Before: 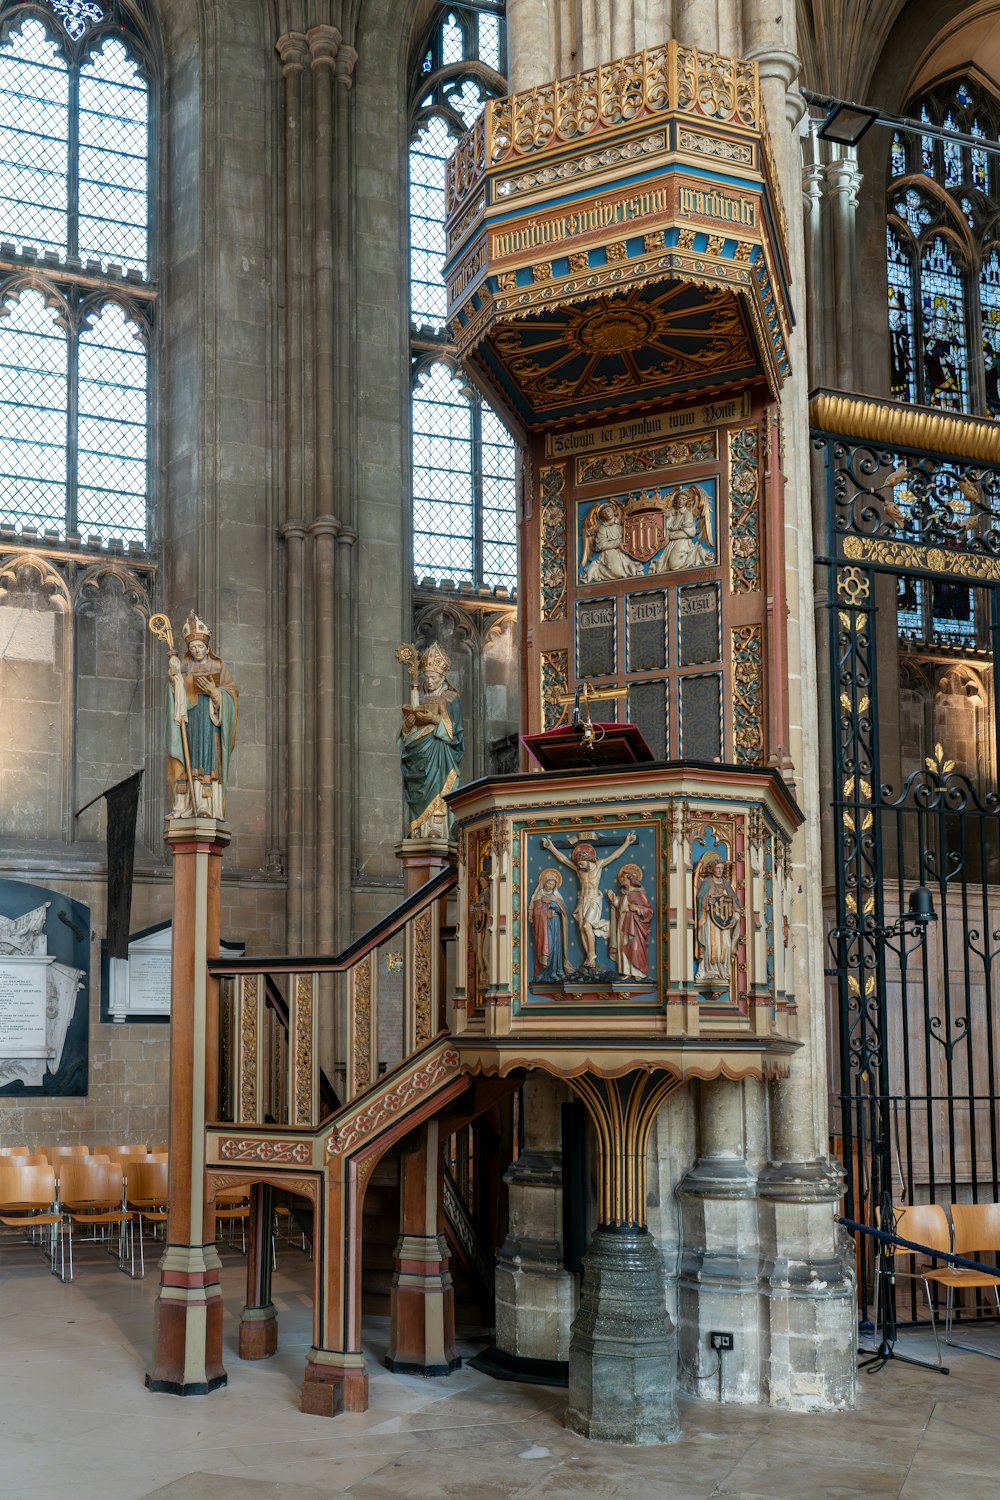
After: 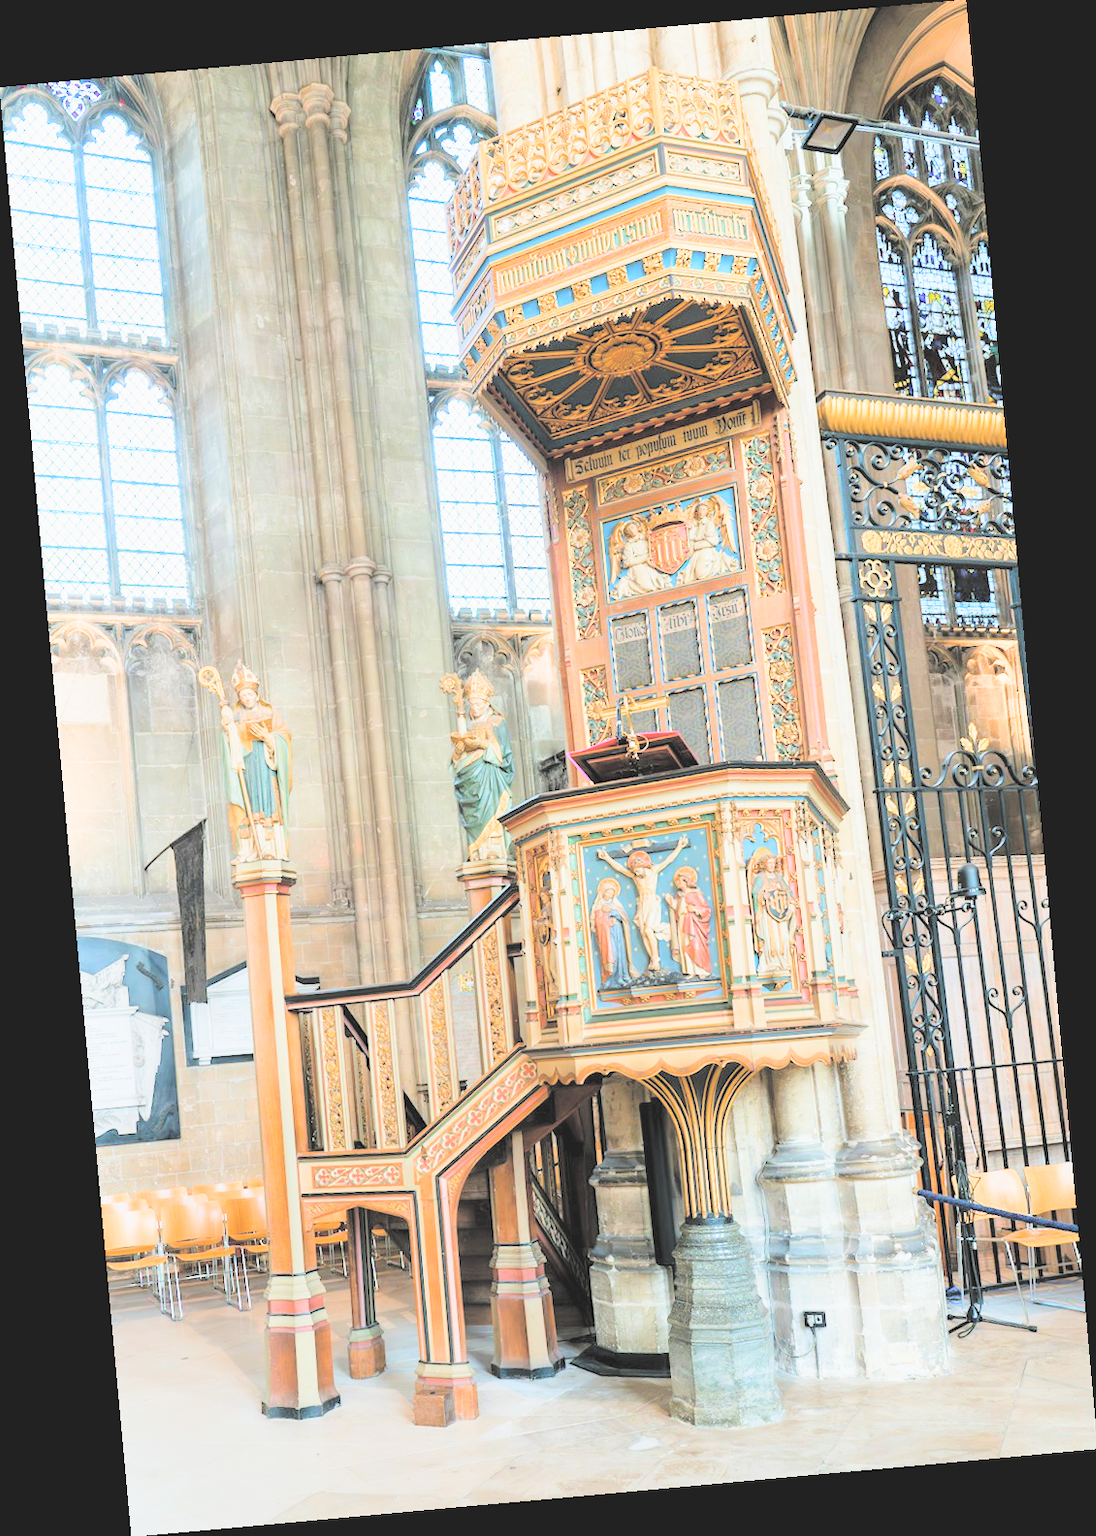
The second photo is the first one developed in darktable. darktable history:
exposure: black level correction 0, exposure 1.2 EV, compensate exposure bias true, compensate highlight preservation false
contrast brightness saturation: brightness 1
sigmoid: on, module defaults
rotate and perspective: rotation -5.2°, automatic cropping off
